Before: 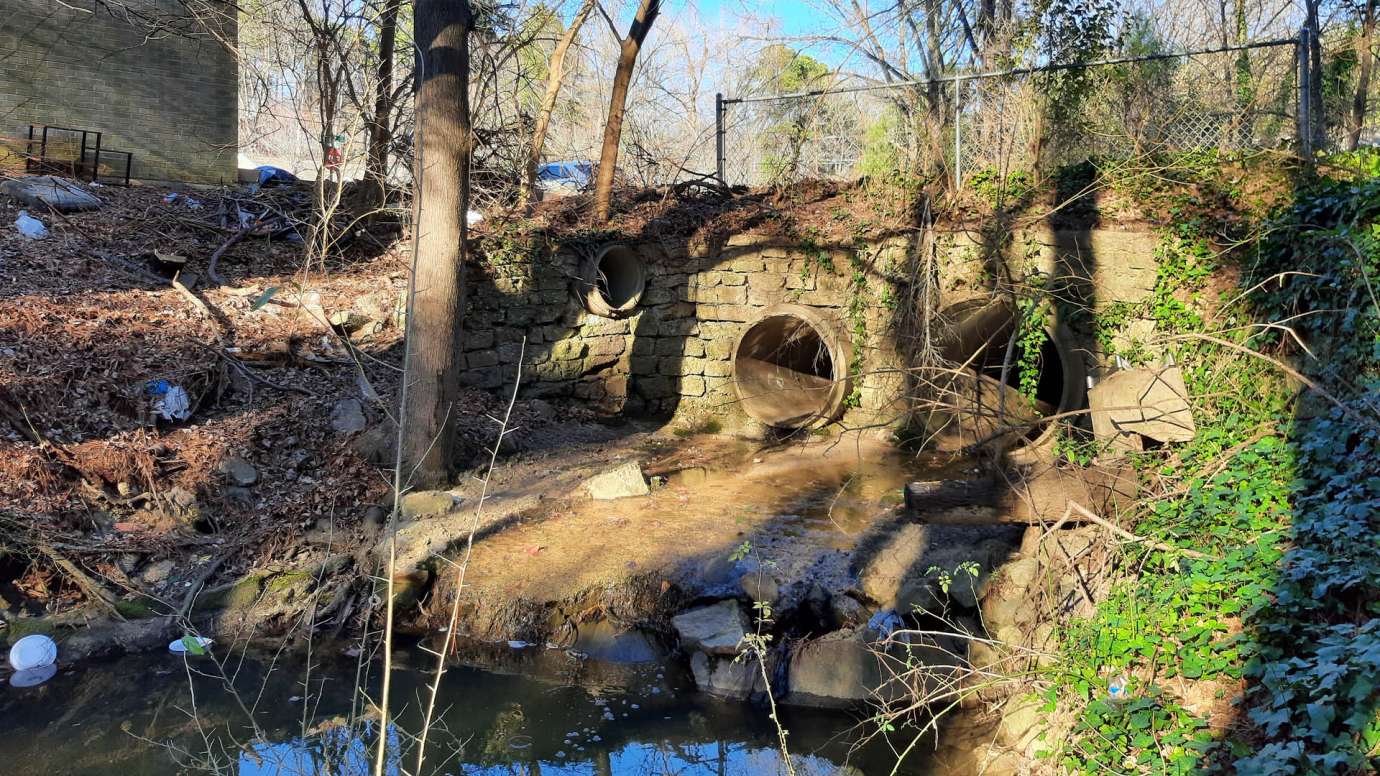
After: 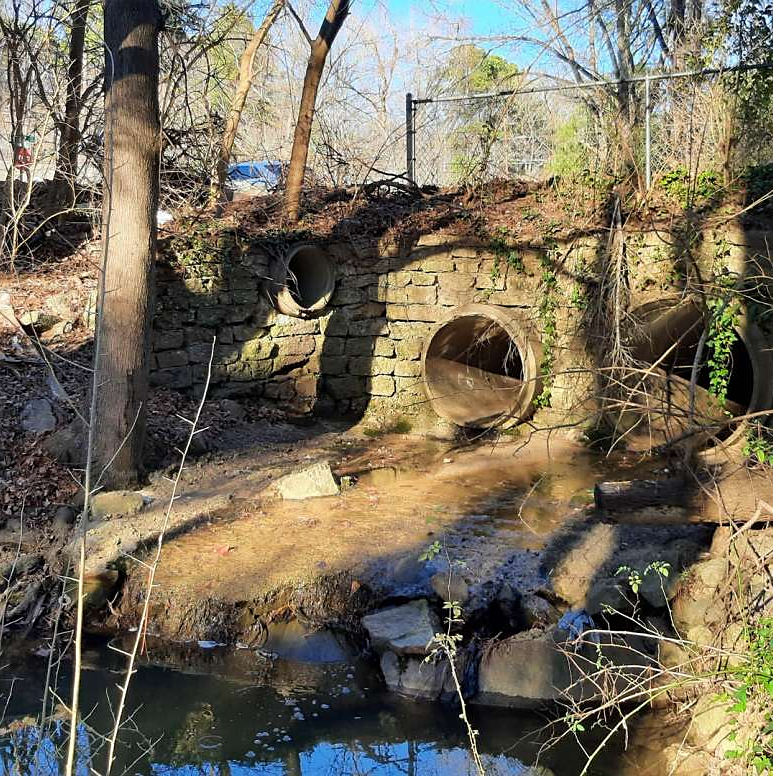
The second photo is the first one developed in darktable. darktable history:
crop and rotate: left 22.489%, right 21.47%
sharpen: radius 1.505, amount 0.399, threshold 1.671
levels: mode automatic
